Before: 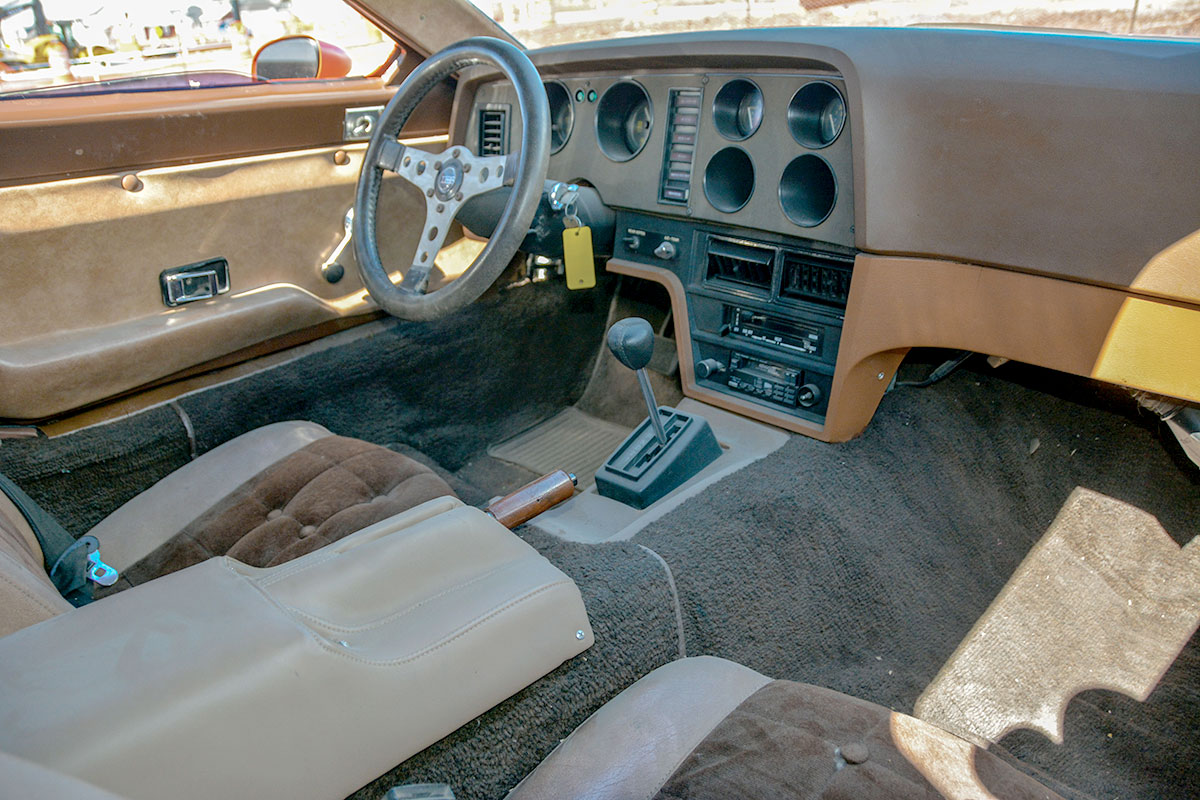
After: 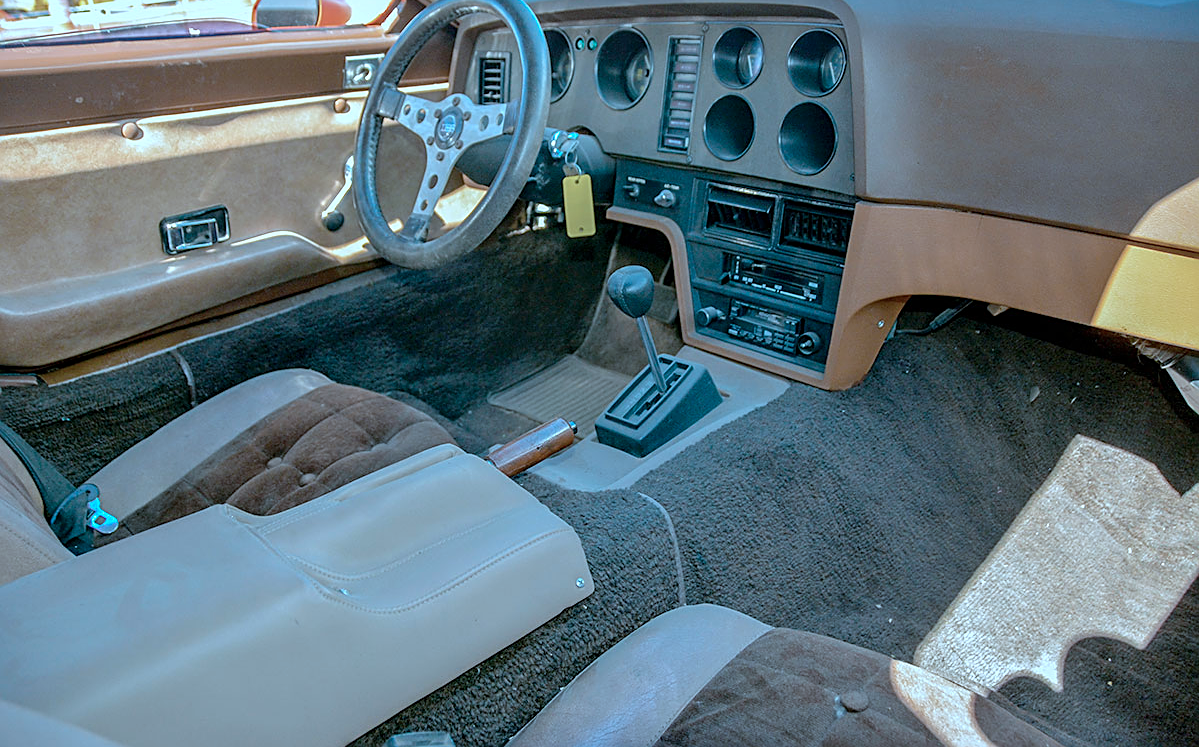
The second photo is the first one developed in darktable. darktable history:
crop and rotate: top 6.509%
sharpen: on, module defaults
color correction: highlights a* -9.02, highlights b* -23.42
